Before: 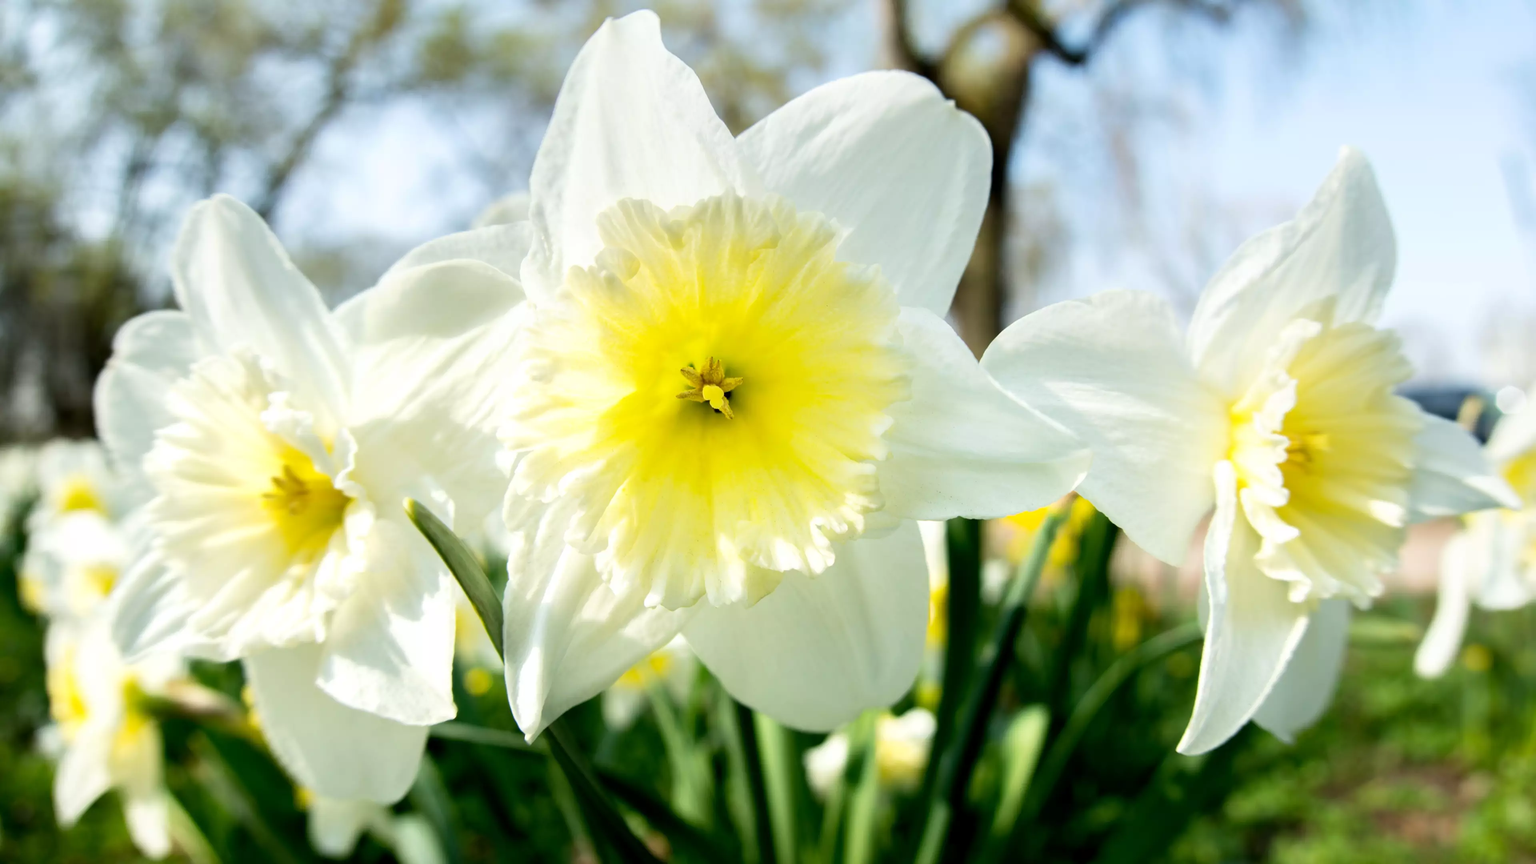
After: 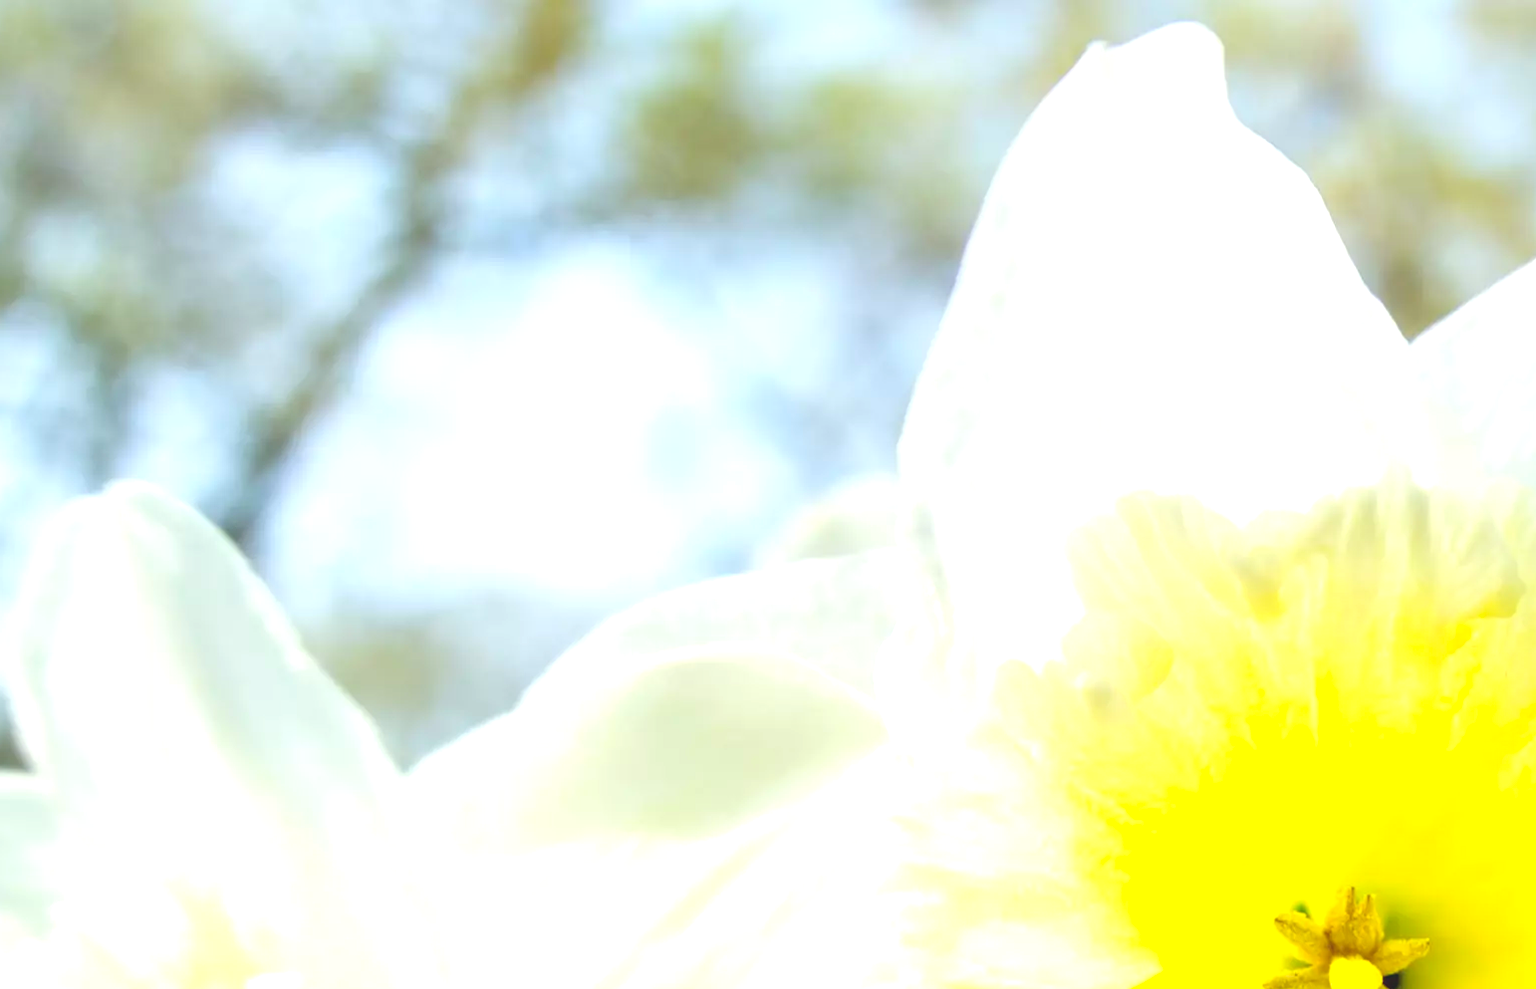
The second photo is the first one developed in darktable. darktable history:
crop and rotate: left 11.001%, top 0.065%, right 48.829%, bottom 53.91%
contrast brightness saturation: contrast -0.271
exposure: exposure 1.21 EV, compensate exposure bias true, compensate highlight preservation false
shadows and highlights: radius 336.04, shadows 63.63, highlights 4.75, compress 87.67%, soften with gaussian
